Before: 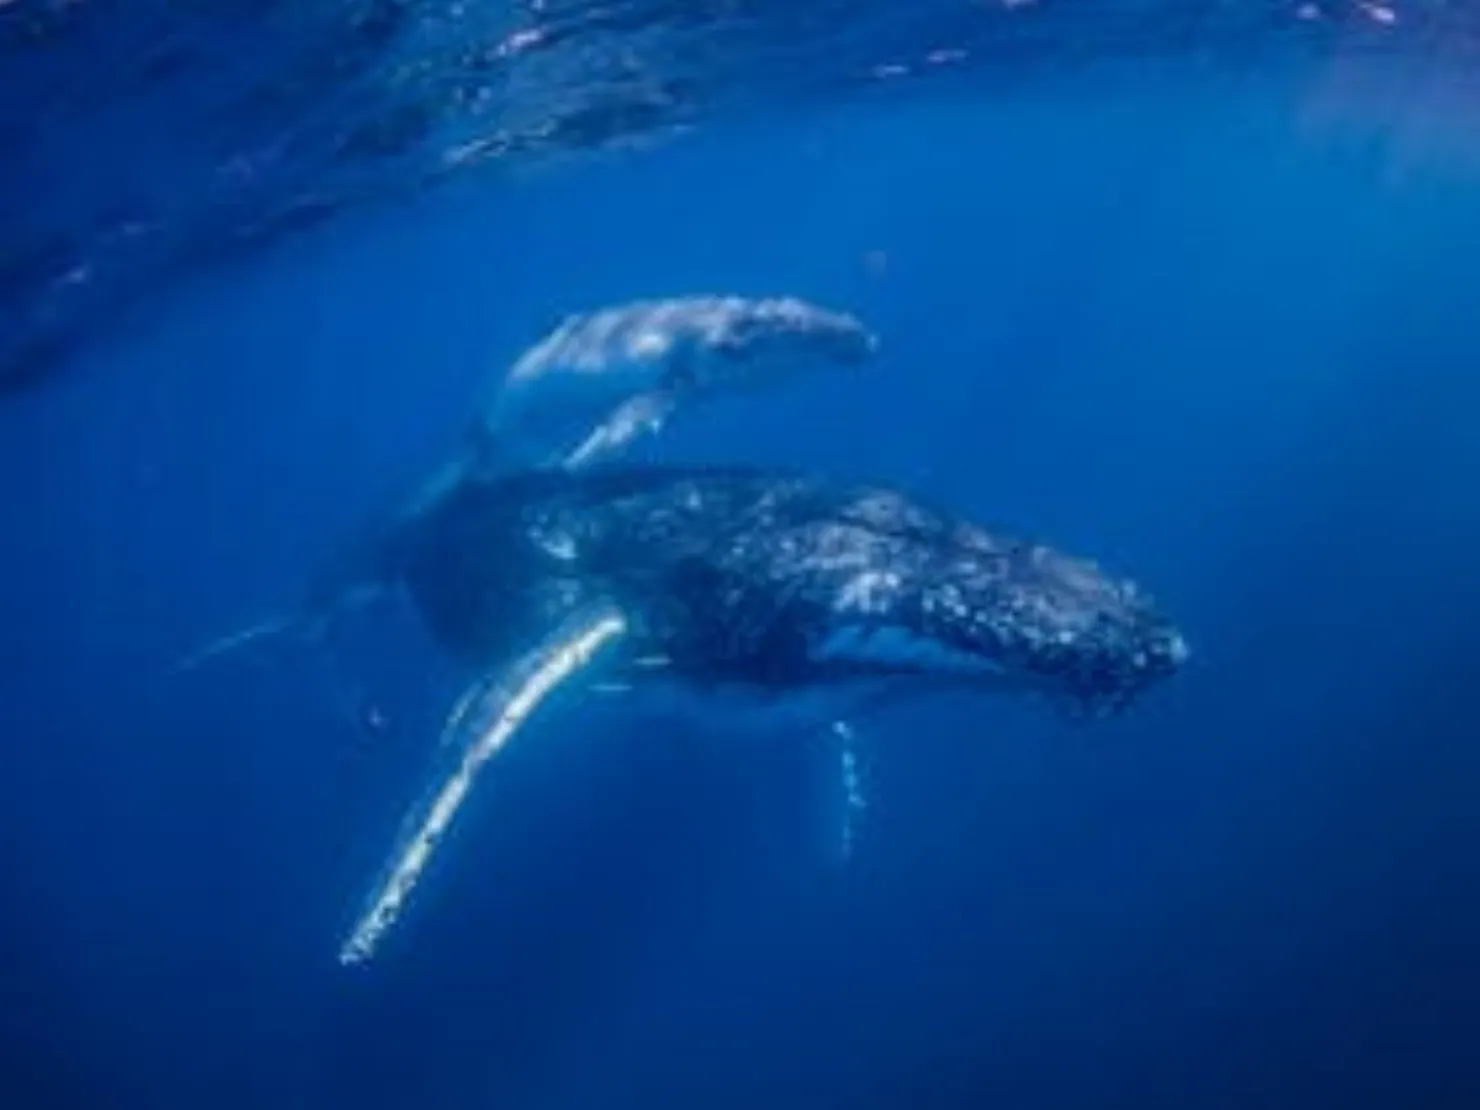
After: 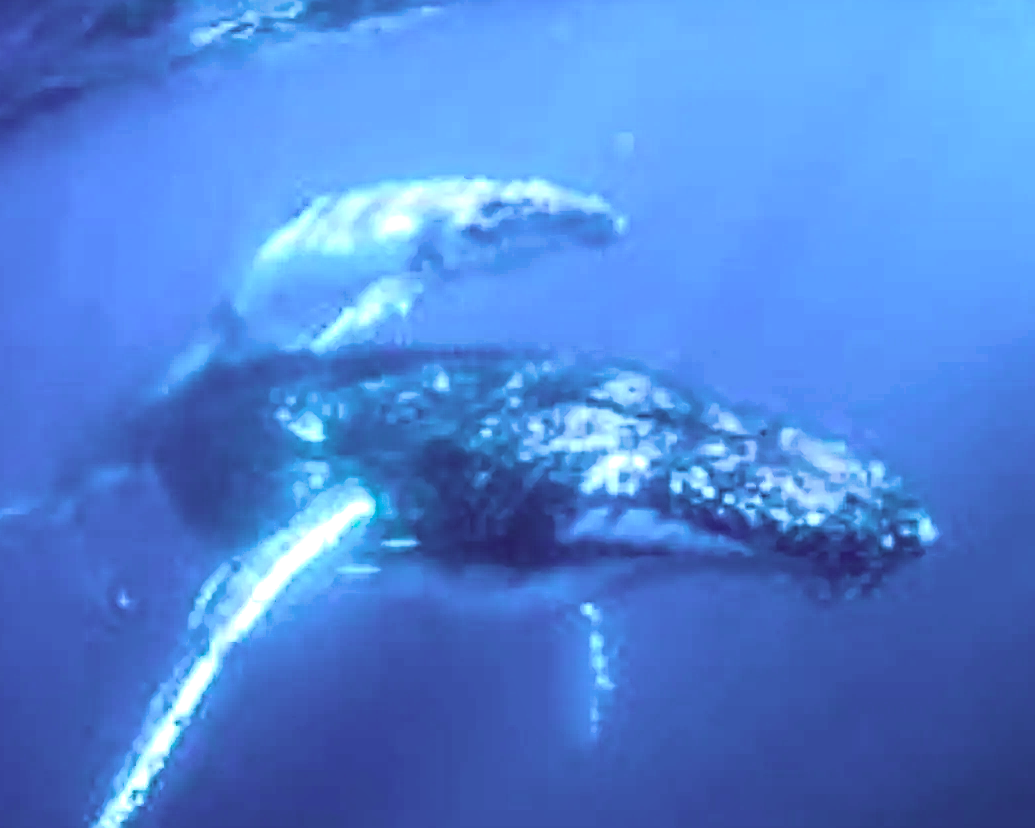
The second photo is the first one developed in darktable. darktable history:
exposure: black level correction 0, exposure 0.499 EV, compensate exposure bias true, compensate highlight preservation false
color correction: highlights a* -1.24, highlights b* 10.62, shadows a* 0.883, shadows b* 18.88
tone equalizer: -8 EV -1.1 EV, -7 EV -0.988 EV, -6 EV -0.887 EV, -5 EV -0.554 EV, -3 EV 0.592 EV, -2 EV 0.84 EV, -1 EV 1 EV, +0 EV 1.08 EV
velvia: strength 73.75%
crop and rotate: left 17.036%, top 10.68%, right 13.031%, bottom 14.709%
sharpen: on, module defaults
contrast brightness saturation: contrast 0.225
